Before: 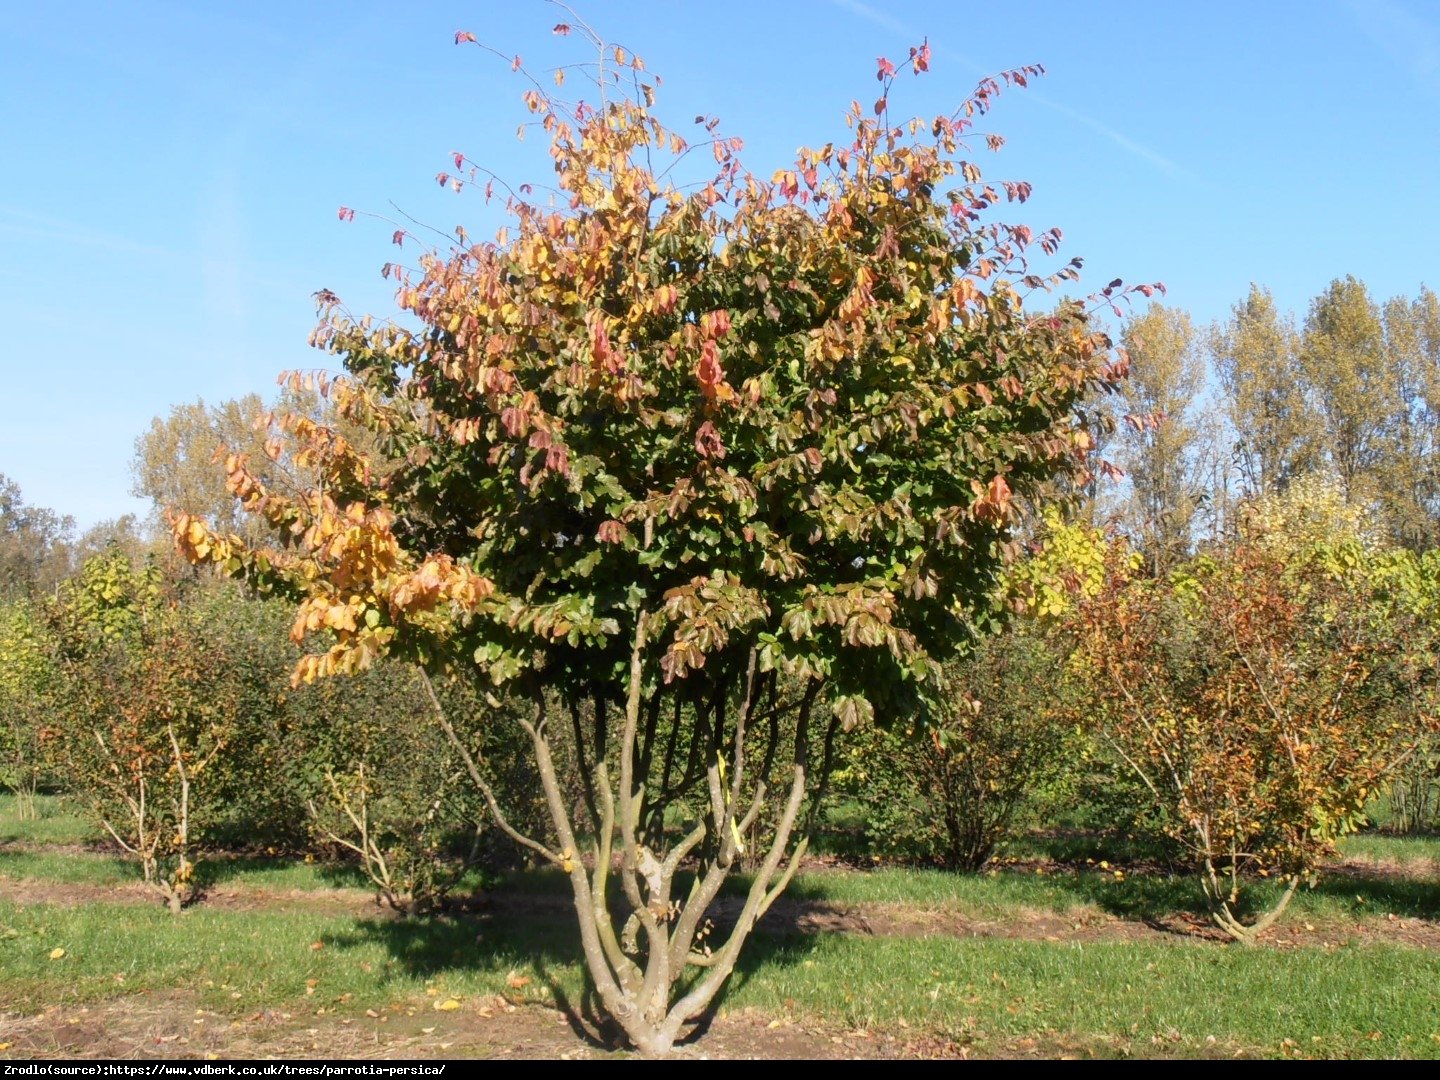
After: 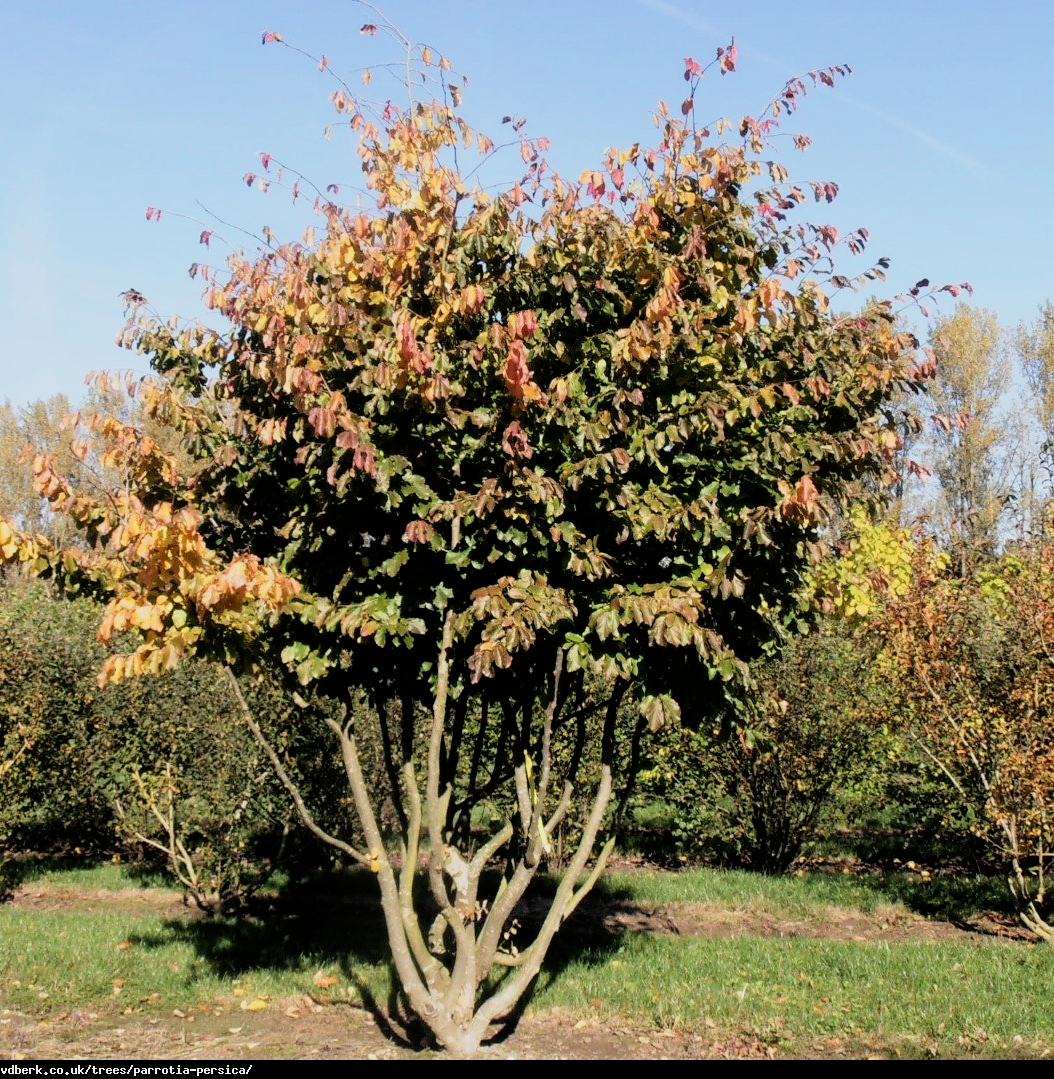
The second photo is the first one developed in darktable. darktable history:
crop: left 13.443%, right 13.31%
filmic rgb: black relative exposure -5 EV, white relative exposure 3.5 EV, hardness 3.19, contrast 1.3, highlights saturation mix -50%
